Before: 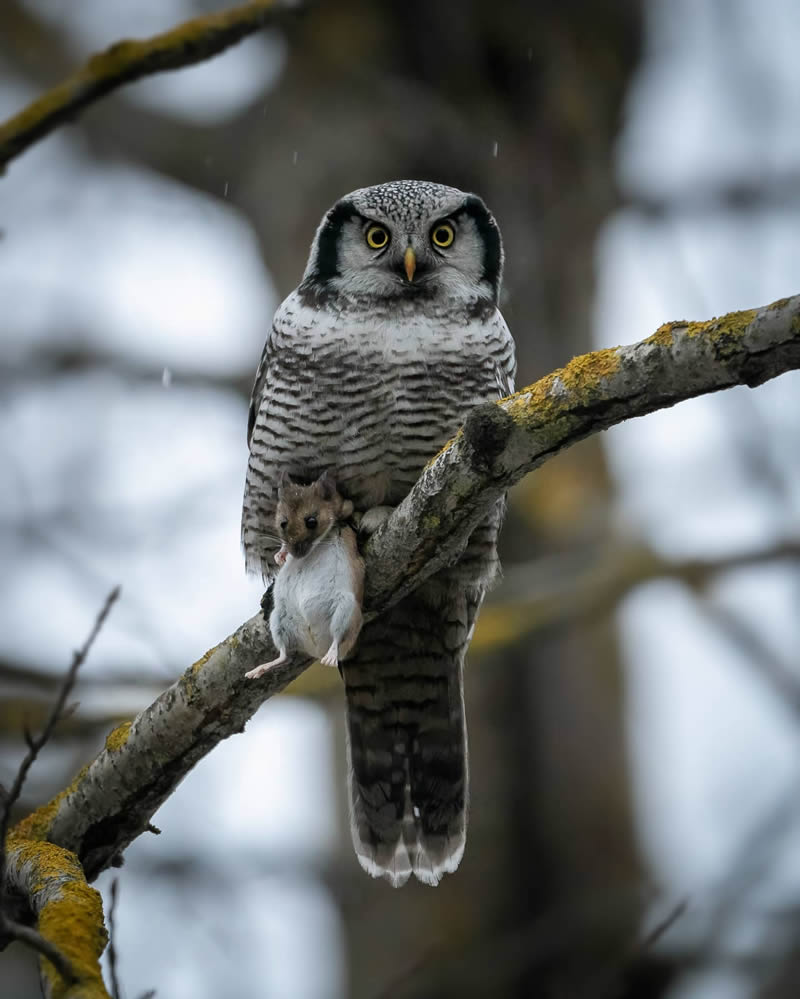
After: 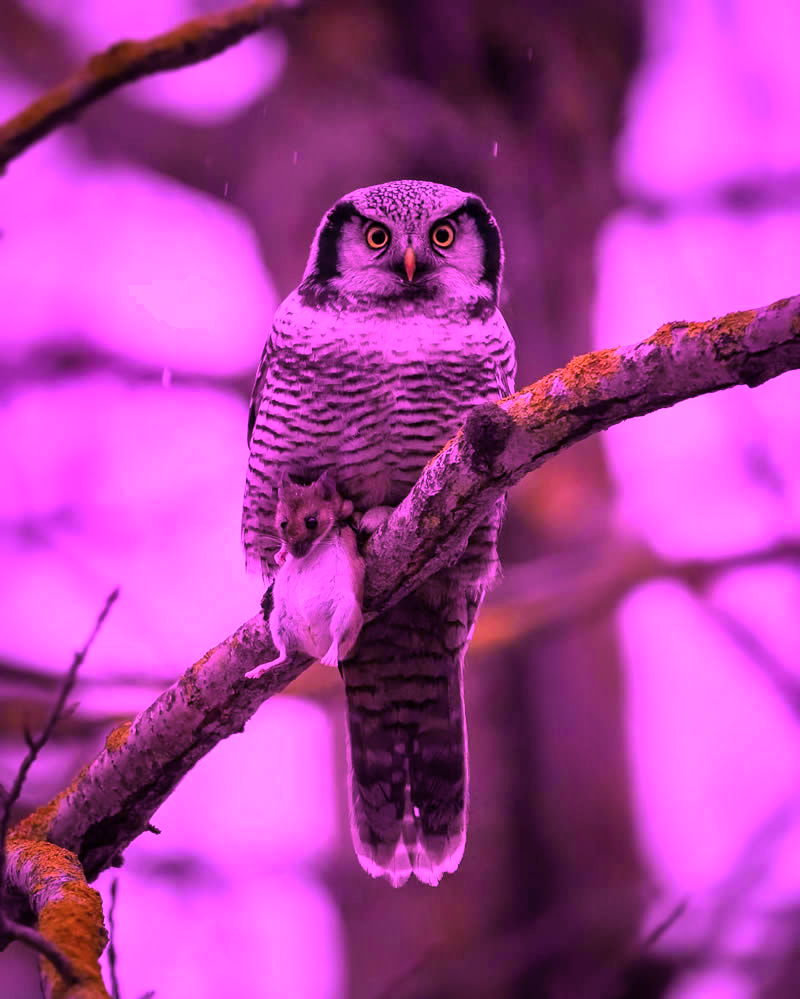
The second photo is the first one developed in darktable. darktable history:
shadows and highlights: soften with gaussian
color balance rgb: linear chroma grading › global chroma 15.63%, perceptual saturation grading › global saturation 10.413%, global vibrance 20%
color calibration: illuminant custom, x 0.261, y 0.52, temperature 7009.92 K
exposure: exposure 0.201 EV, compensate highlight preservation false
